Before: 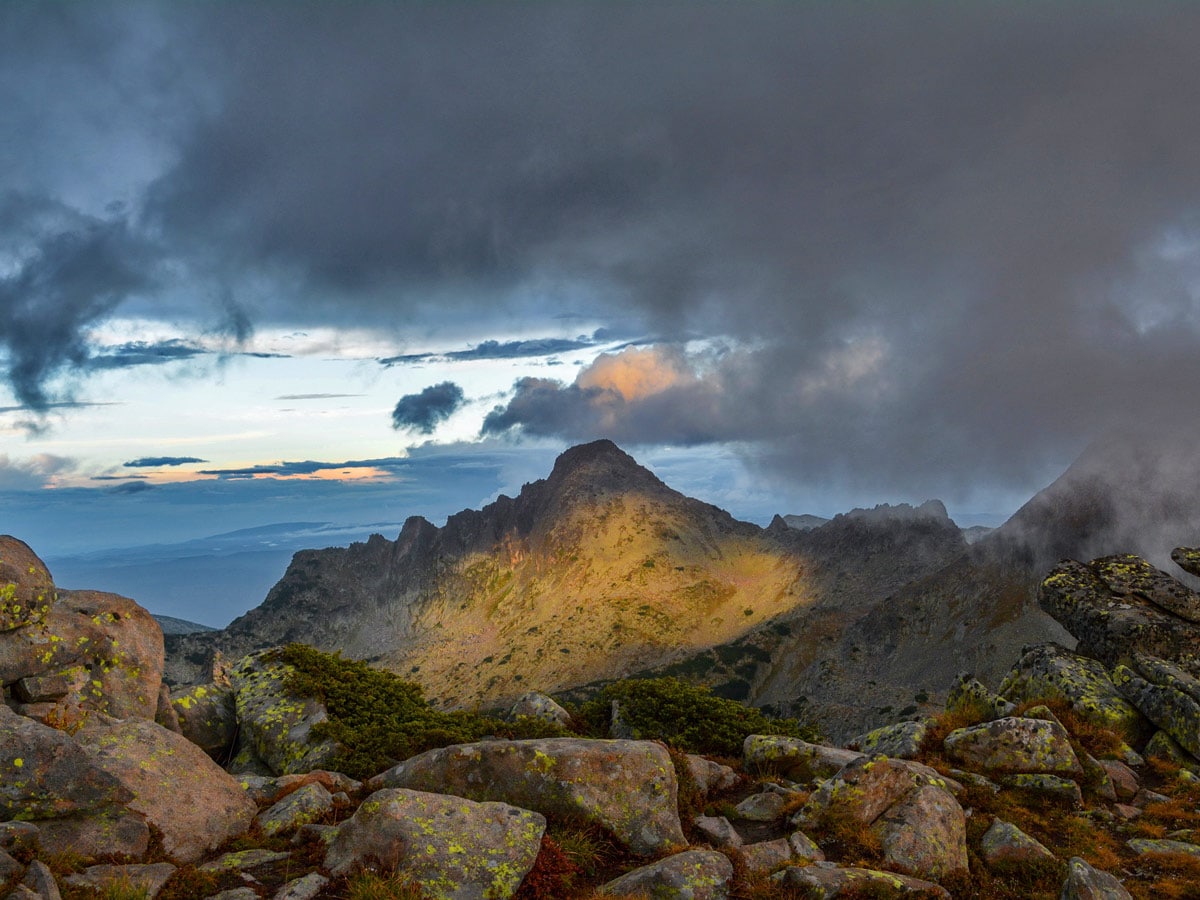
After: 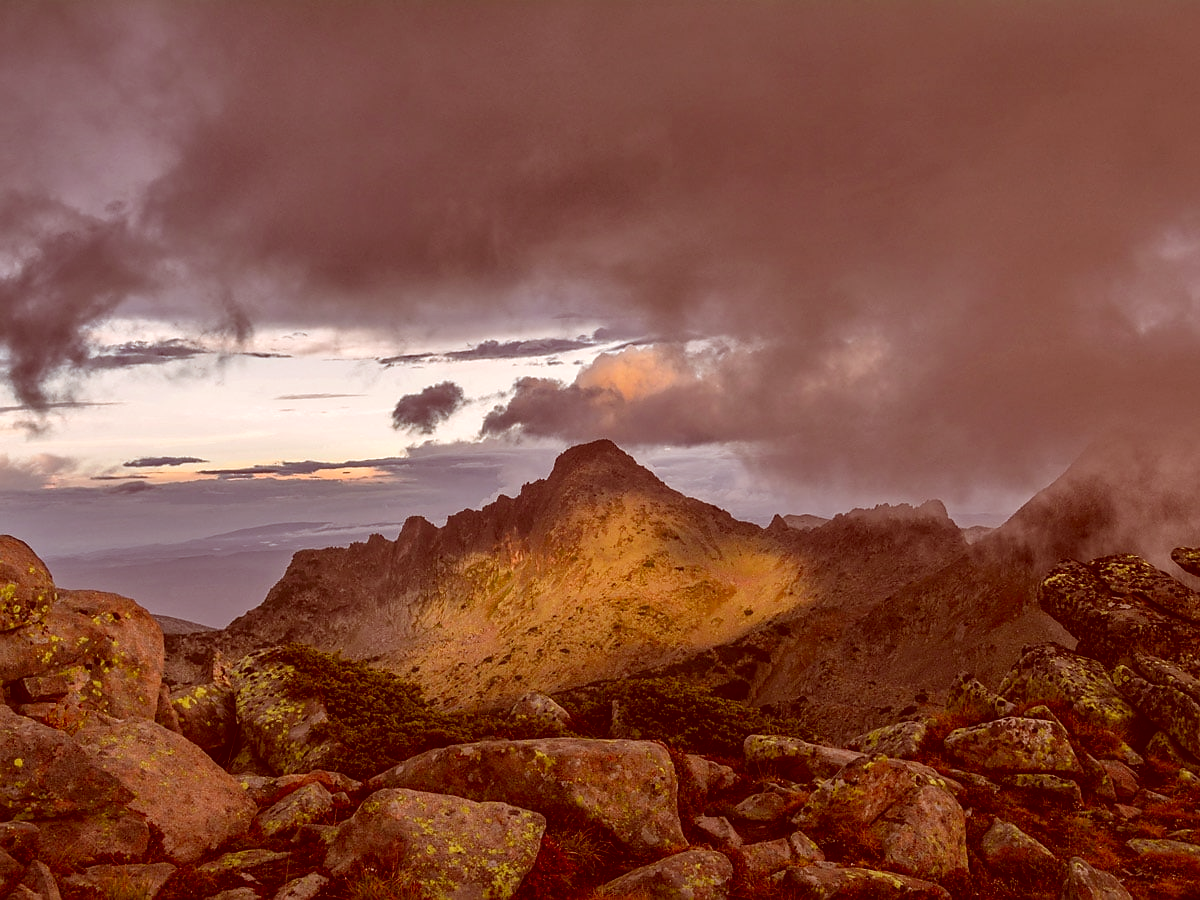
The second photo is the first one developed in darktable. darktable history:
color correction: highlights a* 9.03, highlights b* 8.71, shadows a* 40, shadows b* 40, saturation 0.8
sharpen: radius 1.458, amount 0.398, threshold 1.271
